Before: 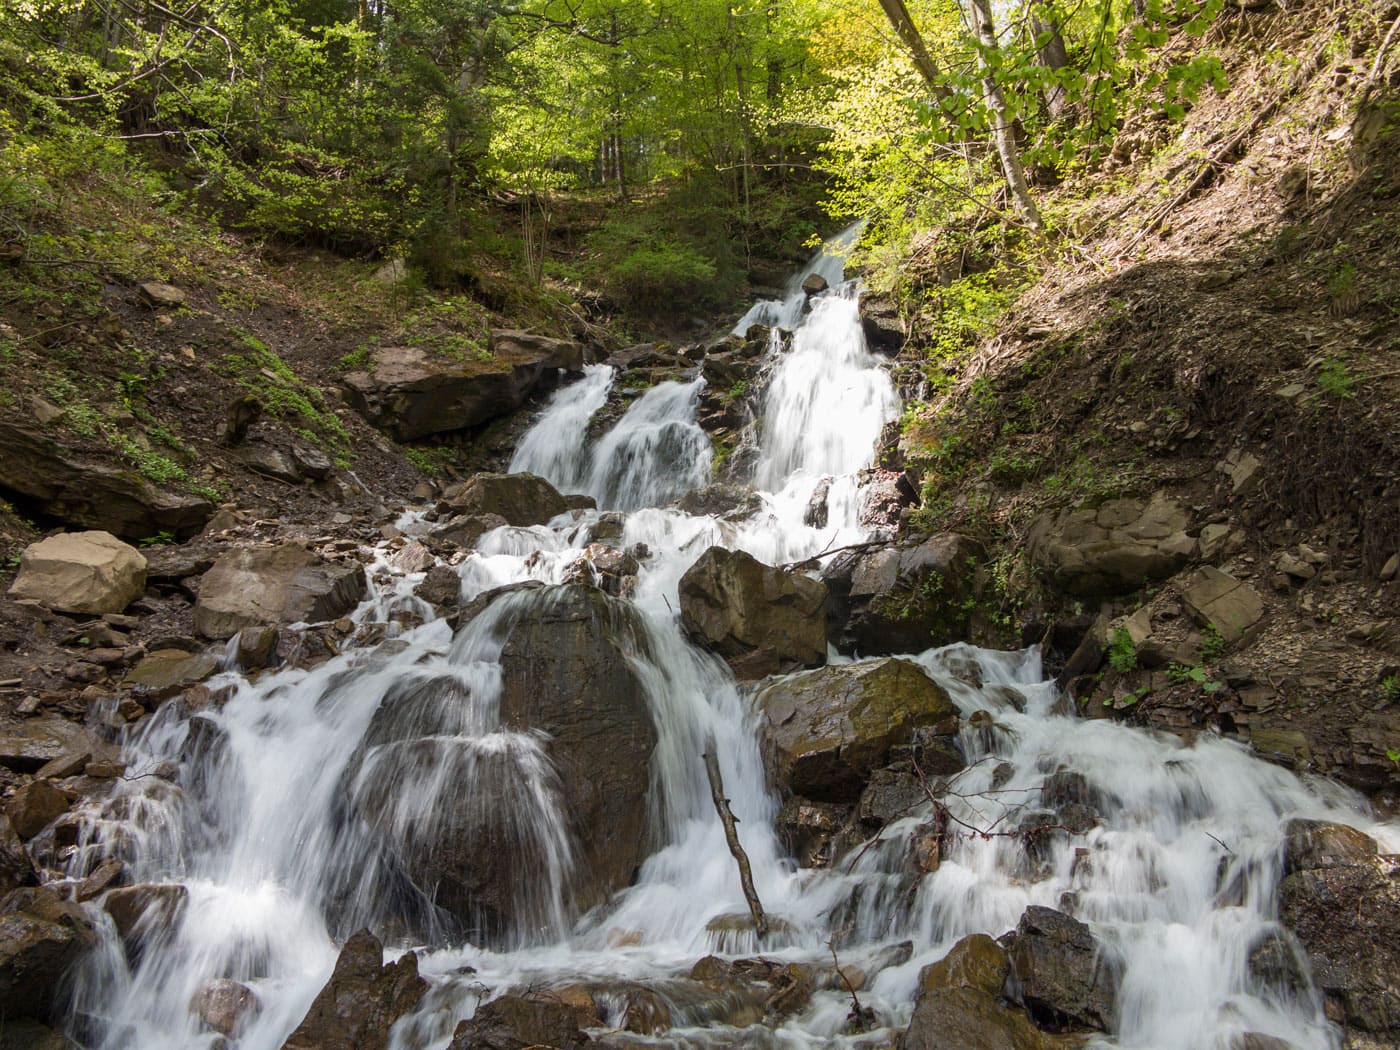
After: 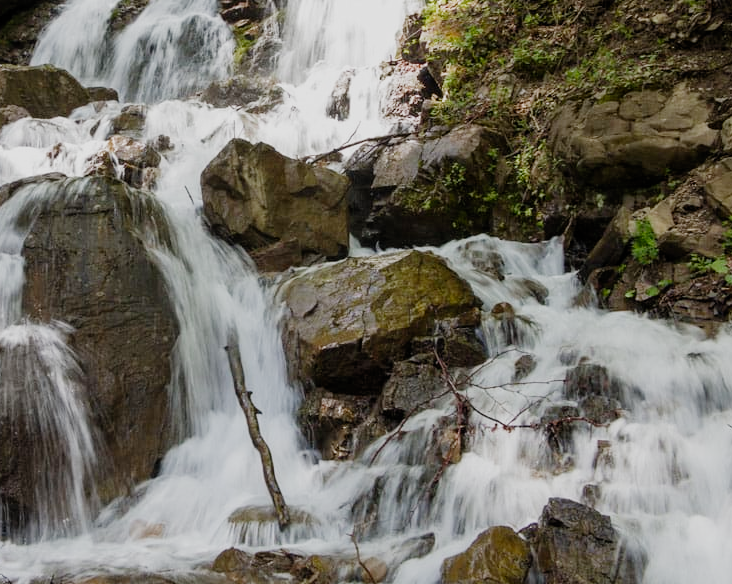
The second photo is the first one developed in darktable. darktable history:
tone equalizer: -7 EV 0.192 EV, -6 EV 0.146 EV, -5 EV 0.064 EV, -4 EV 0.042 EV, -2 EV -0.022 EV, -1 EV -0.049 EV, +0 EV -0.073 EV
filmic rgb: black relative exposure -7.65 EV, white relative exposure 4.56 EV, hardness 3.61, add noise in highlights 0.002, preserve chrominance no, color science v3 (2019), use custom middle-gray values true, contrast in highlights soft
contrast brightness saturation: contrast 0.048
exposure: black level correction 0, exposure 0.499 EV, compensate highlight preservation false
crop: left 34.147%, top 38.942%, right 13.514%, bottom 5.376%
